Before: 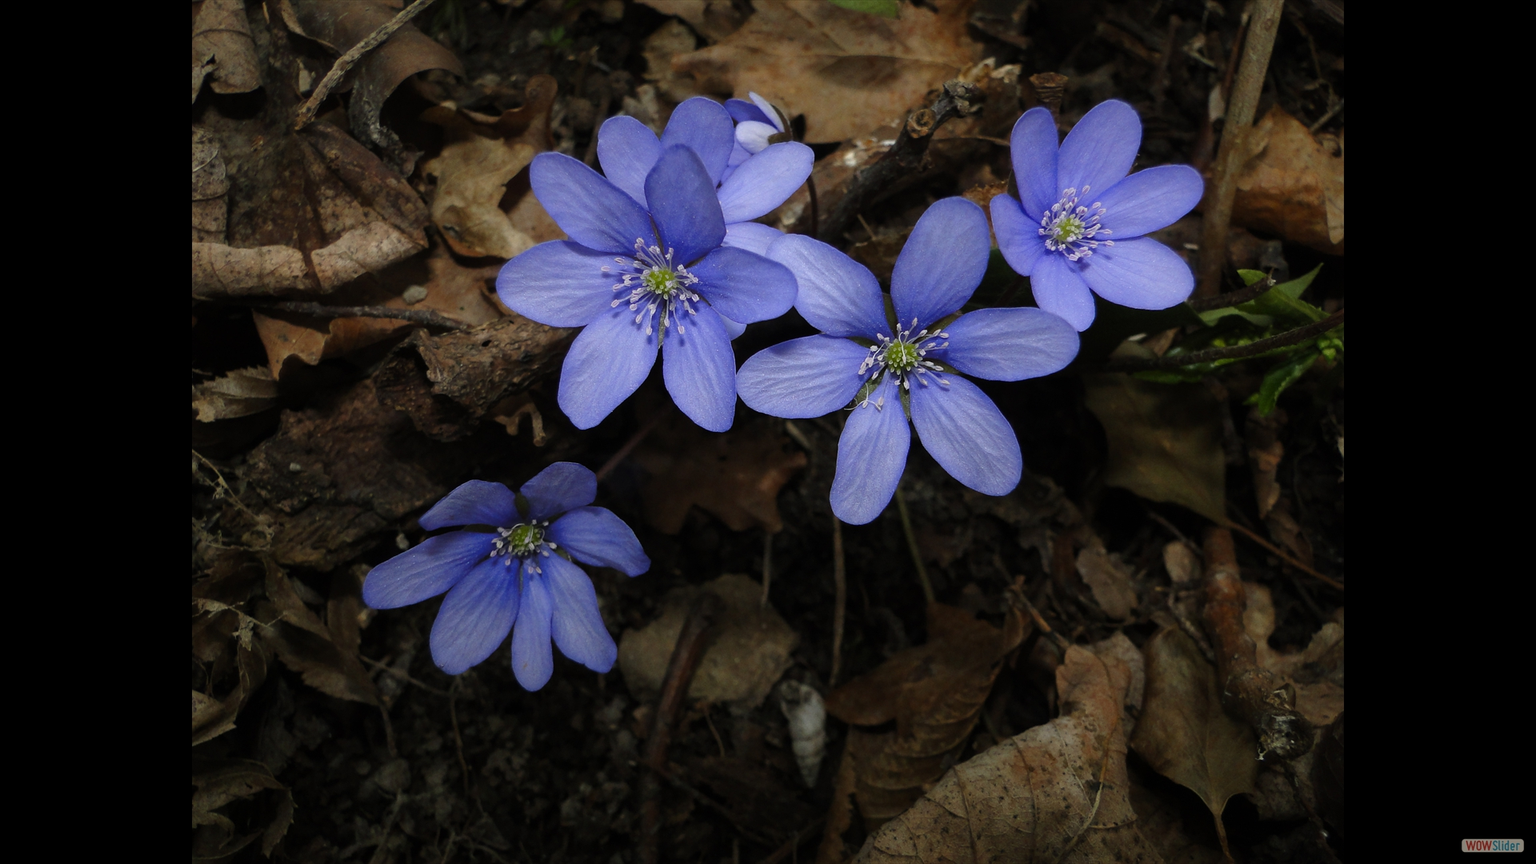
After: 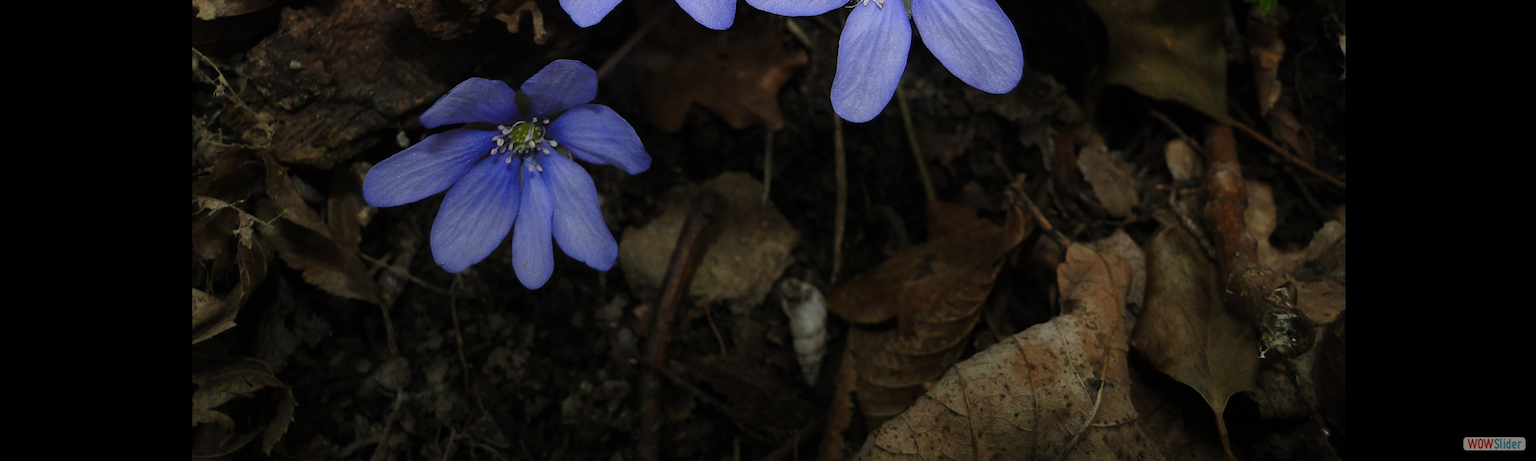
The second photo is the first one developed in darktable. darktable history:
crop and rotate: top 46.651%, right 0.09%
